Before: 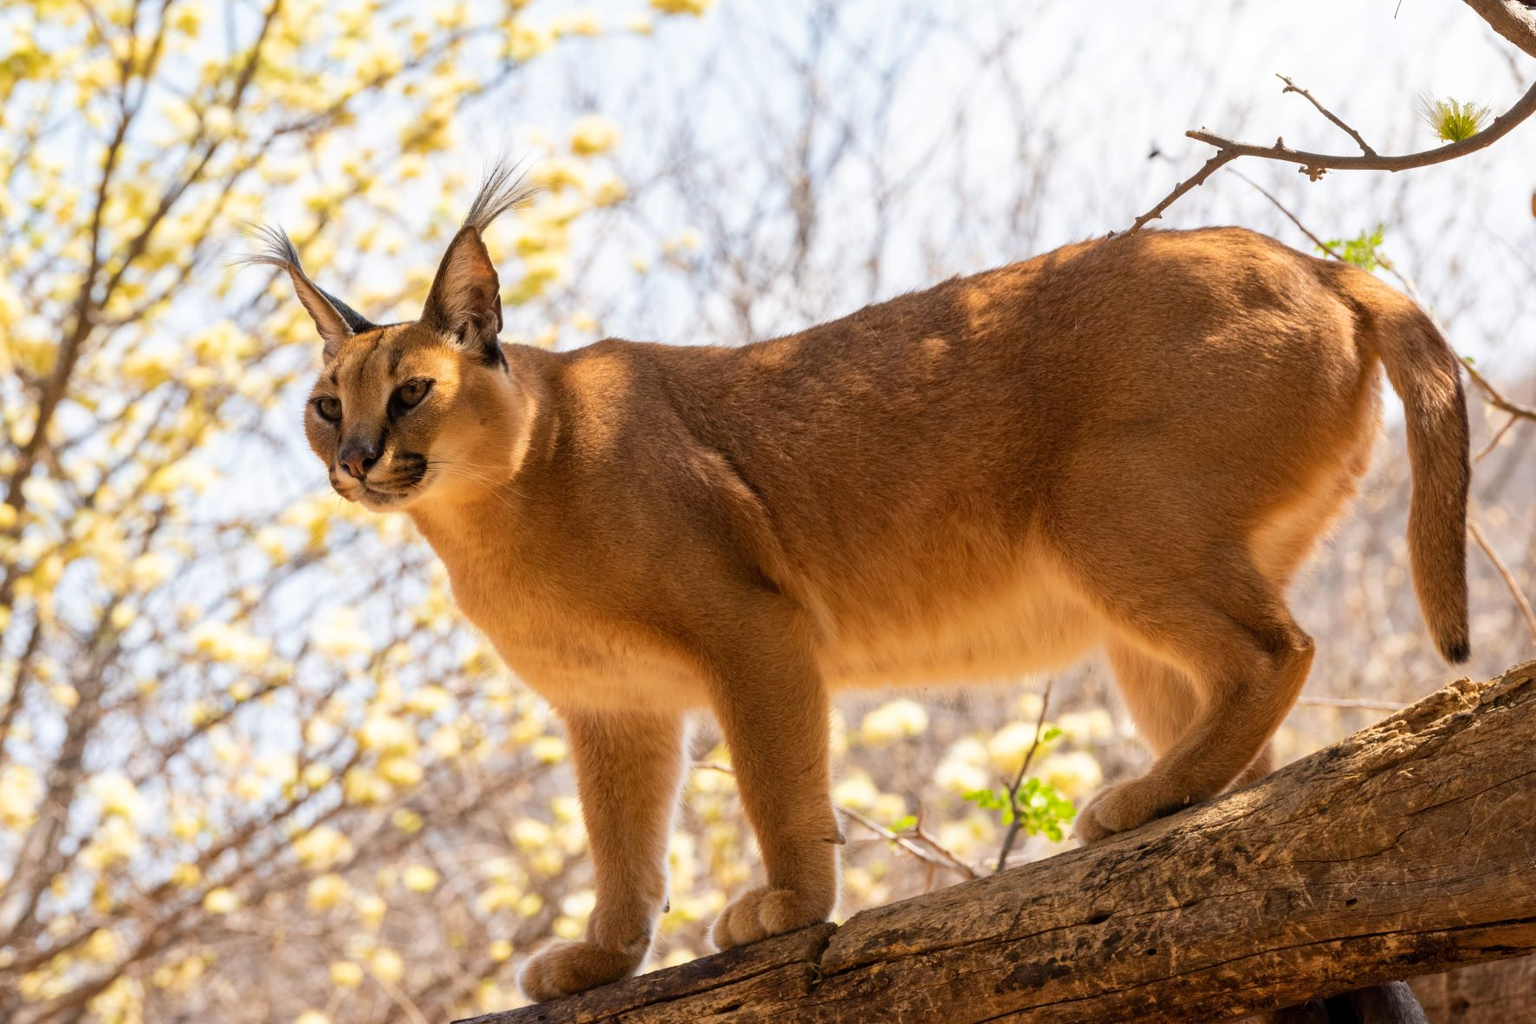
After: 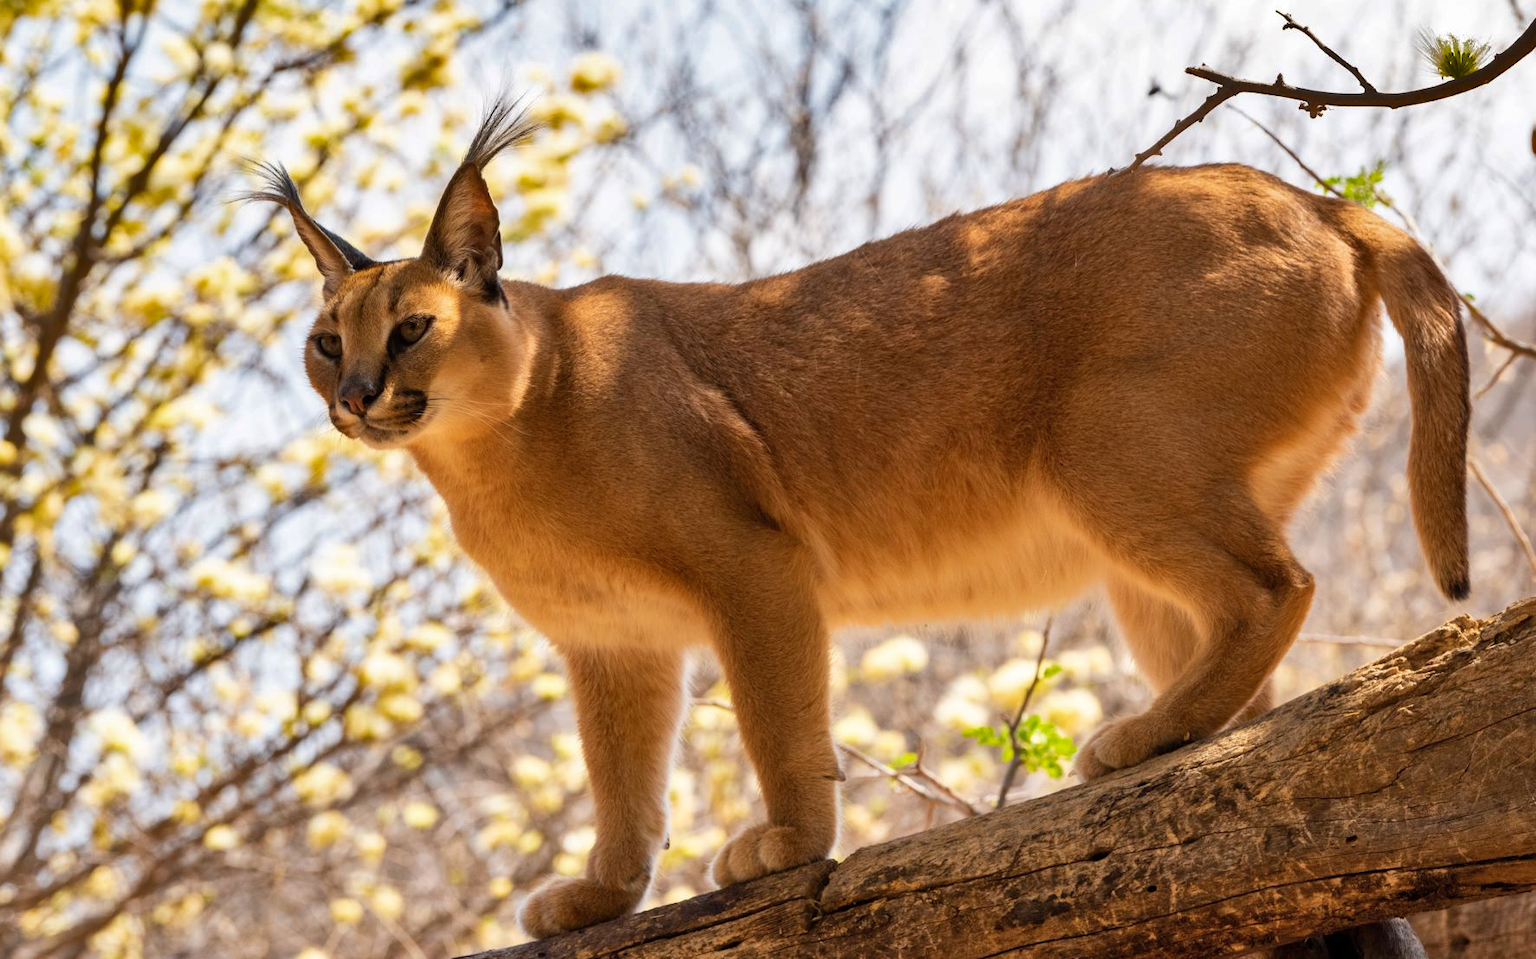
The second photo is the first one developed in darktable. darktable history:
shadows and highlights: shadows 39.51, highlights -55.74, low approximation 0.01, soften with gaussian
crop and rotate: top 6.185%
